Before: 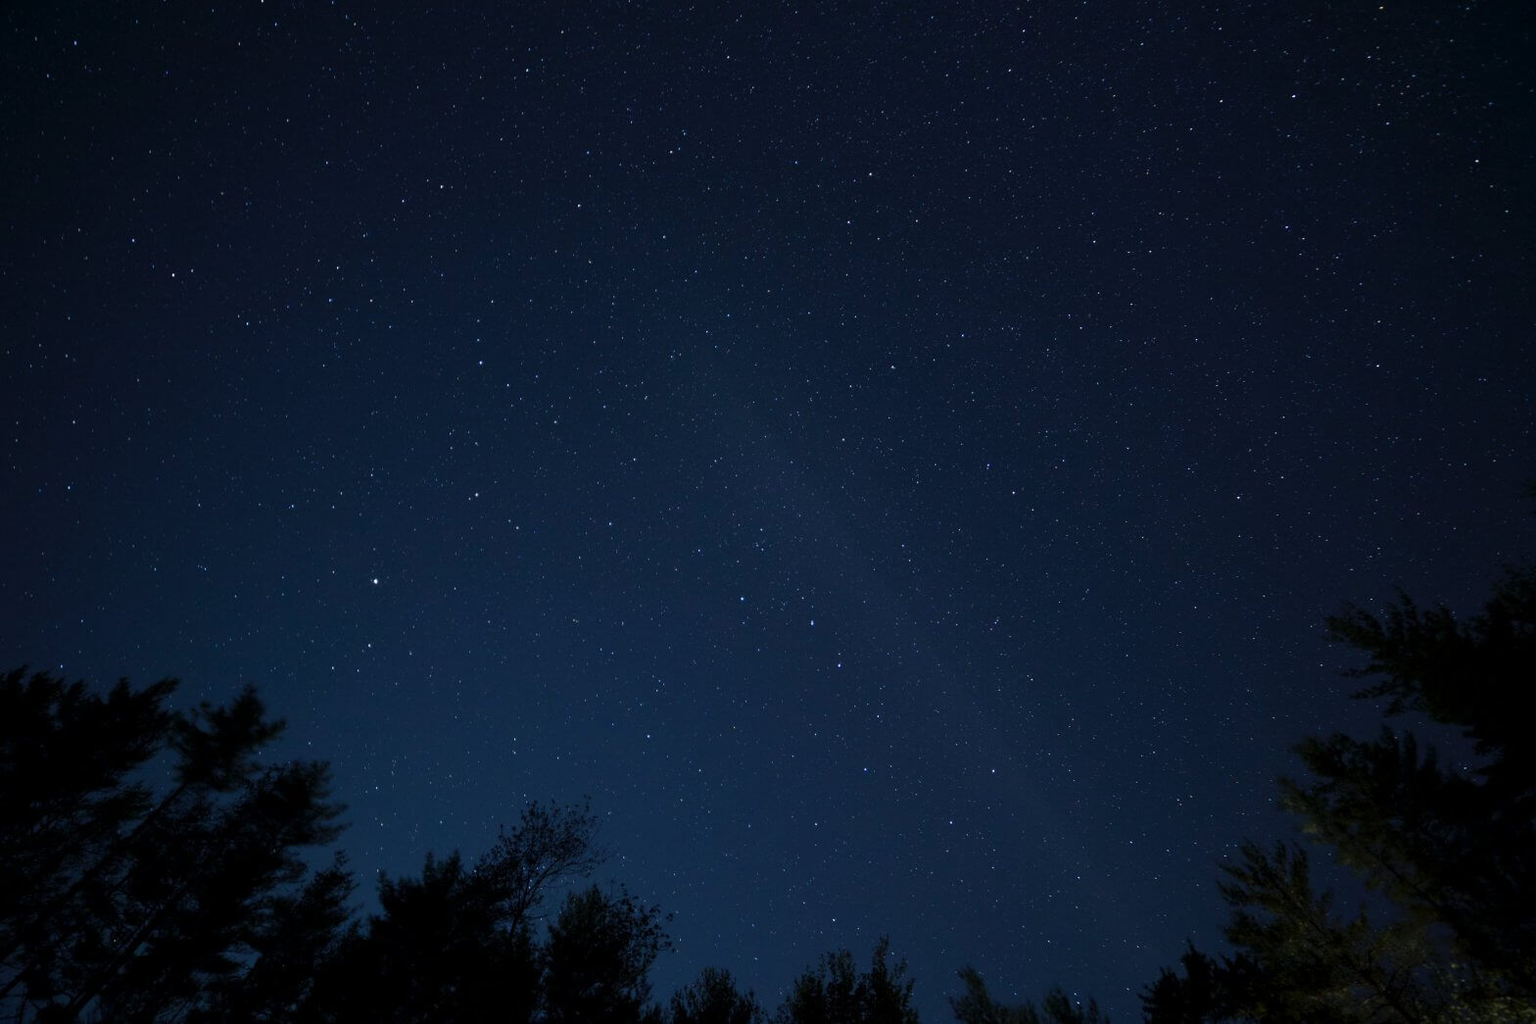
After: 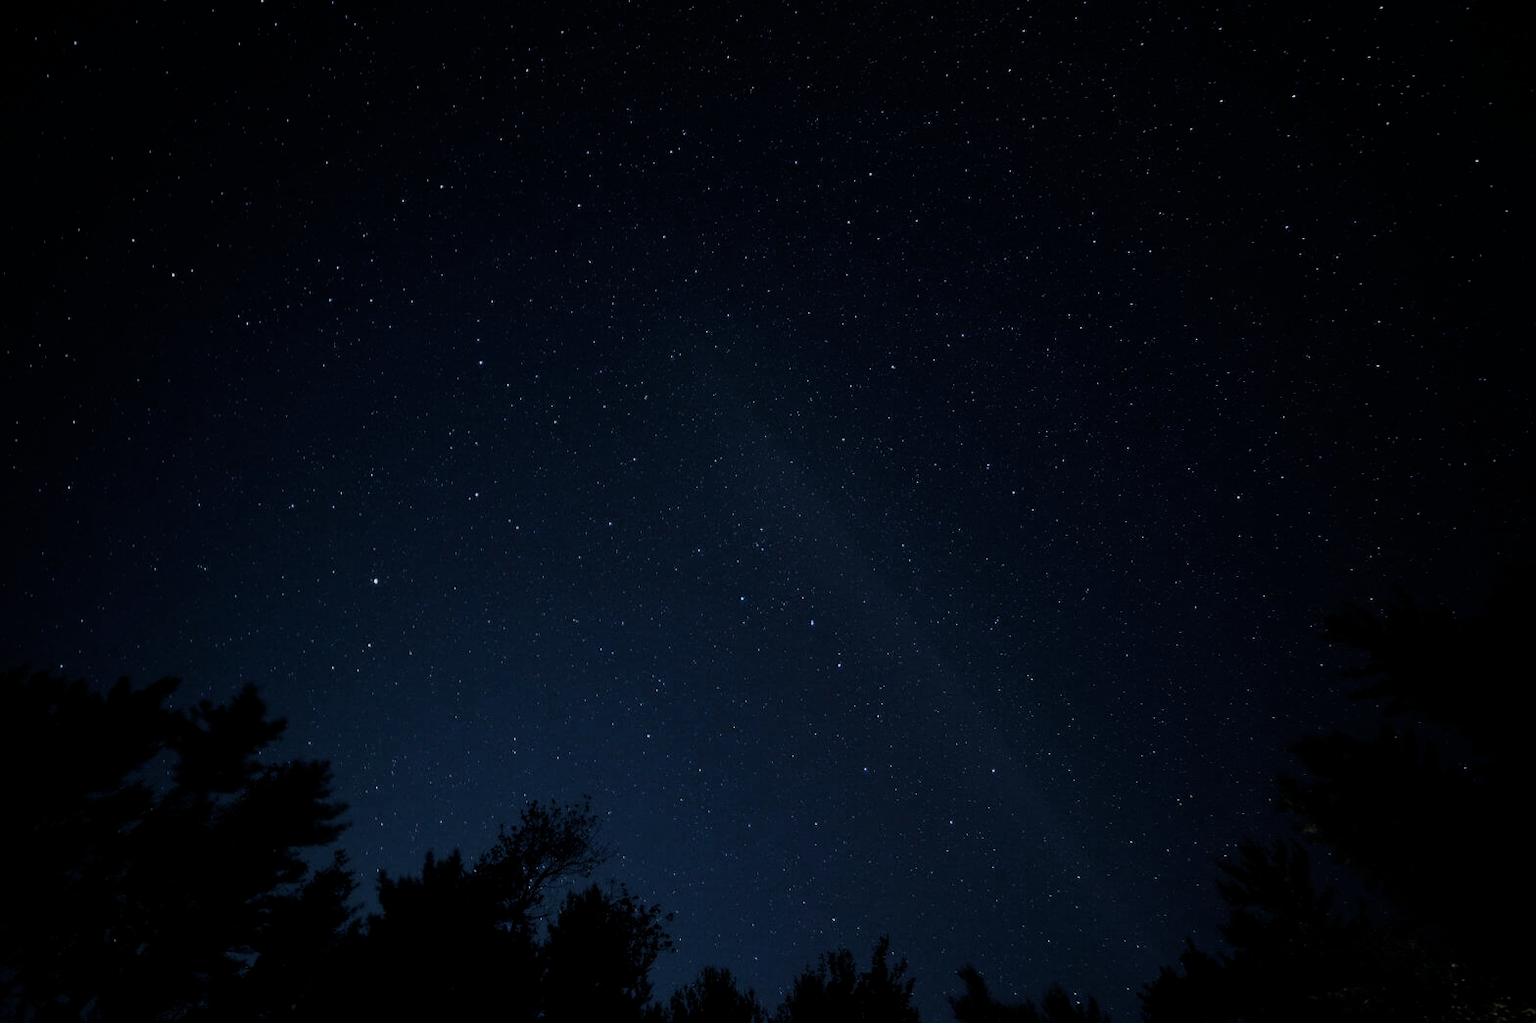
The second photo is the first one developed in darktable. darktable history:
filmic rgb: black relative exposure -7.65 EV, white relative exposure 4.56 EV, hardness 3.61, contrast 1.25
local contrast: highlights 100%, shadows 100%, detail 120%, midtone range 0.2
